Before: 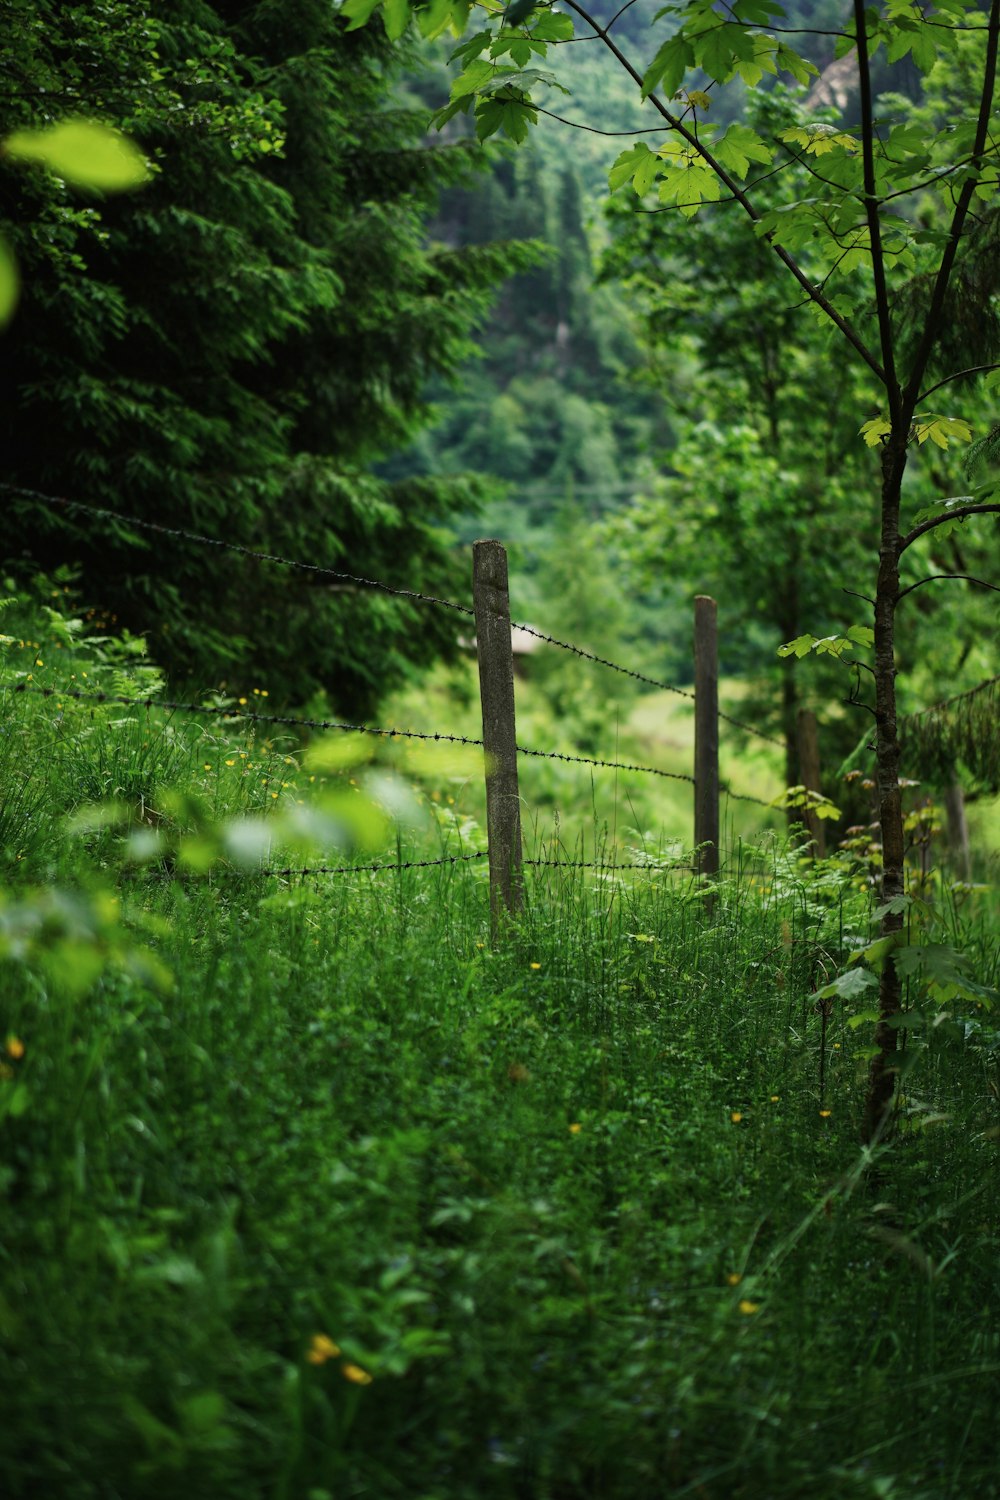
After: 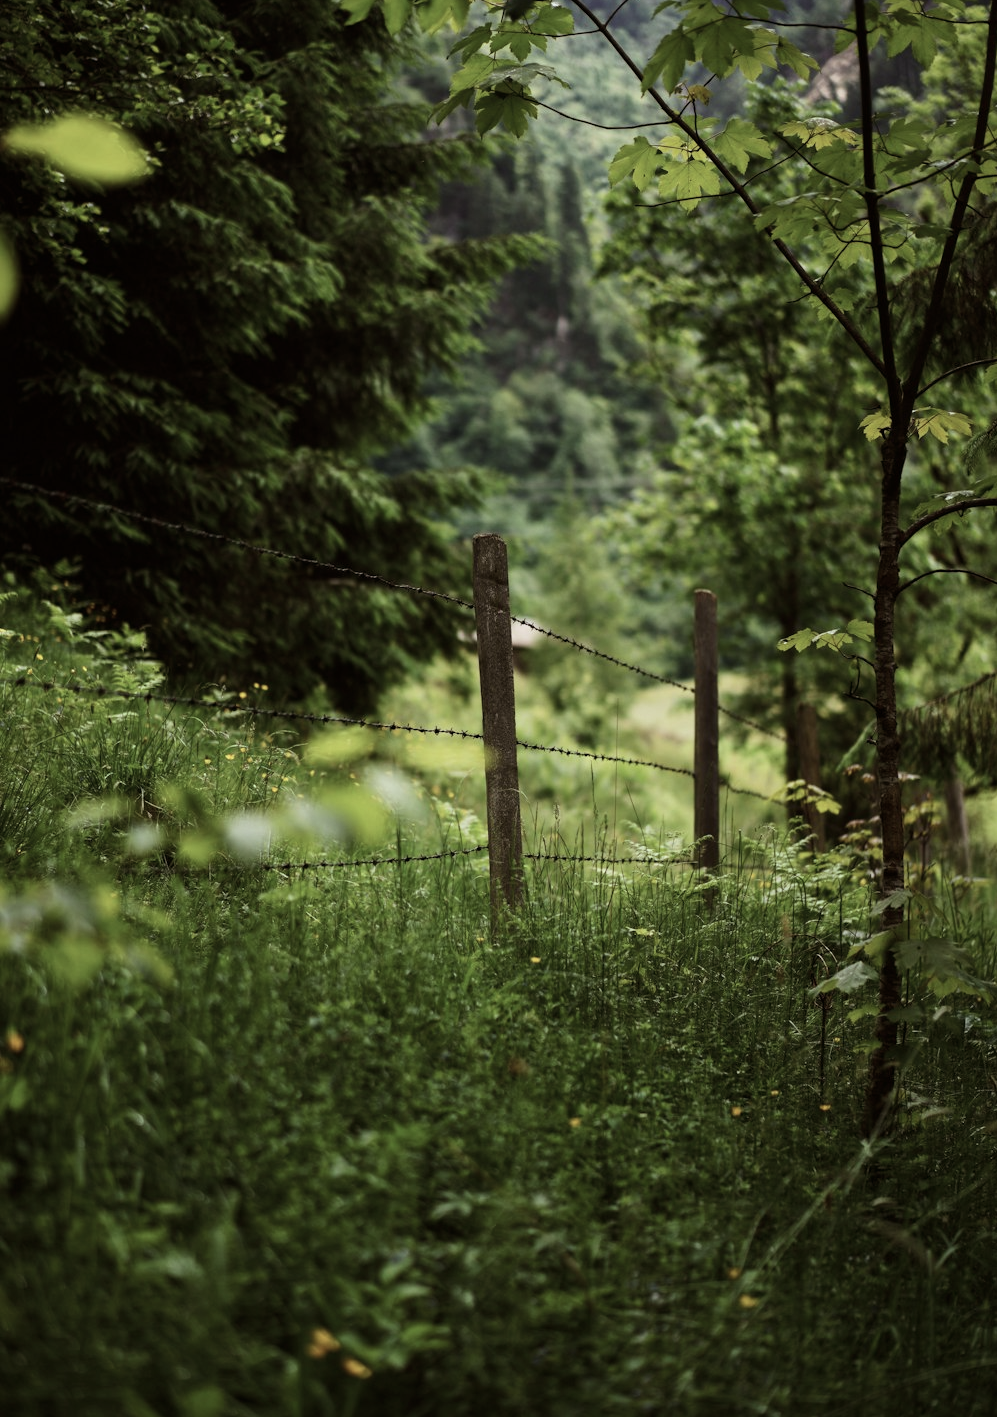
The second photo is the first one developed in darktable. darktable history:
crop: top 0.448%, right 0.264%, bottom 5.045%
contrast brightness saturation: contrast 0.1, saturation -0.36
rgb levels: mode RGB, independent channels, levels [[0, 0.5, 1], [0, 0.521, 1], [0, 0.536, 1]]
